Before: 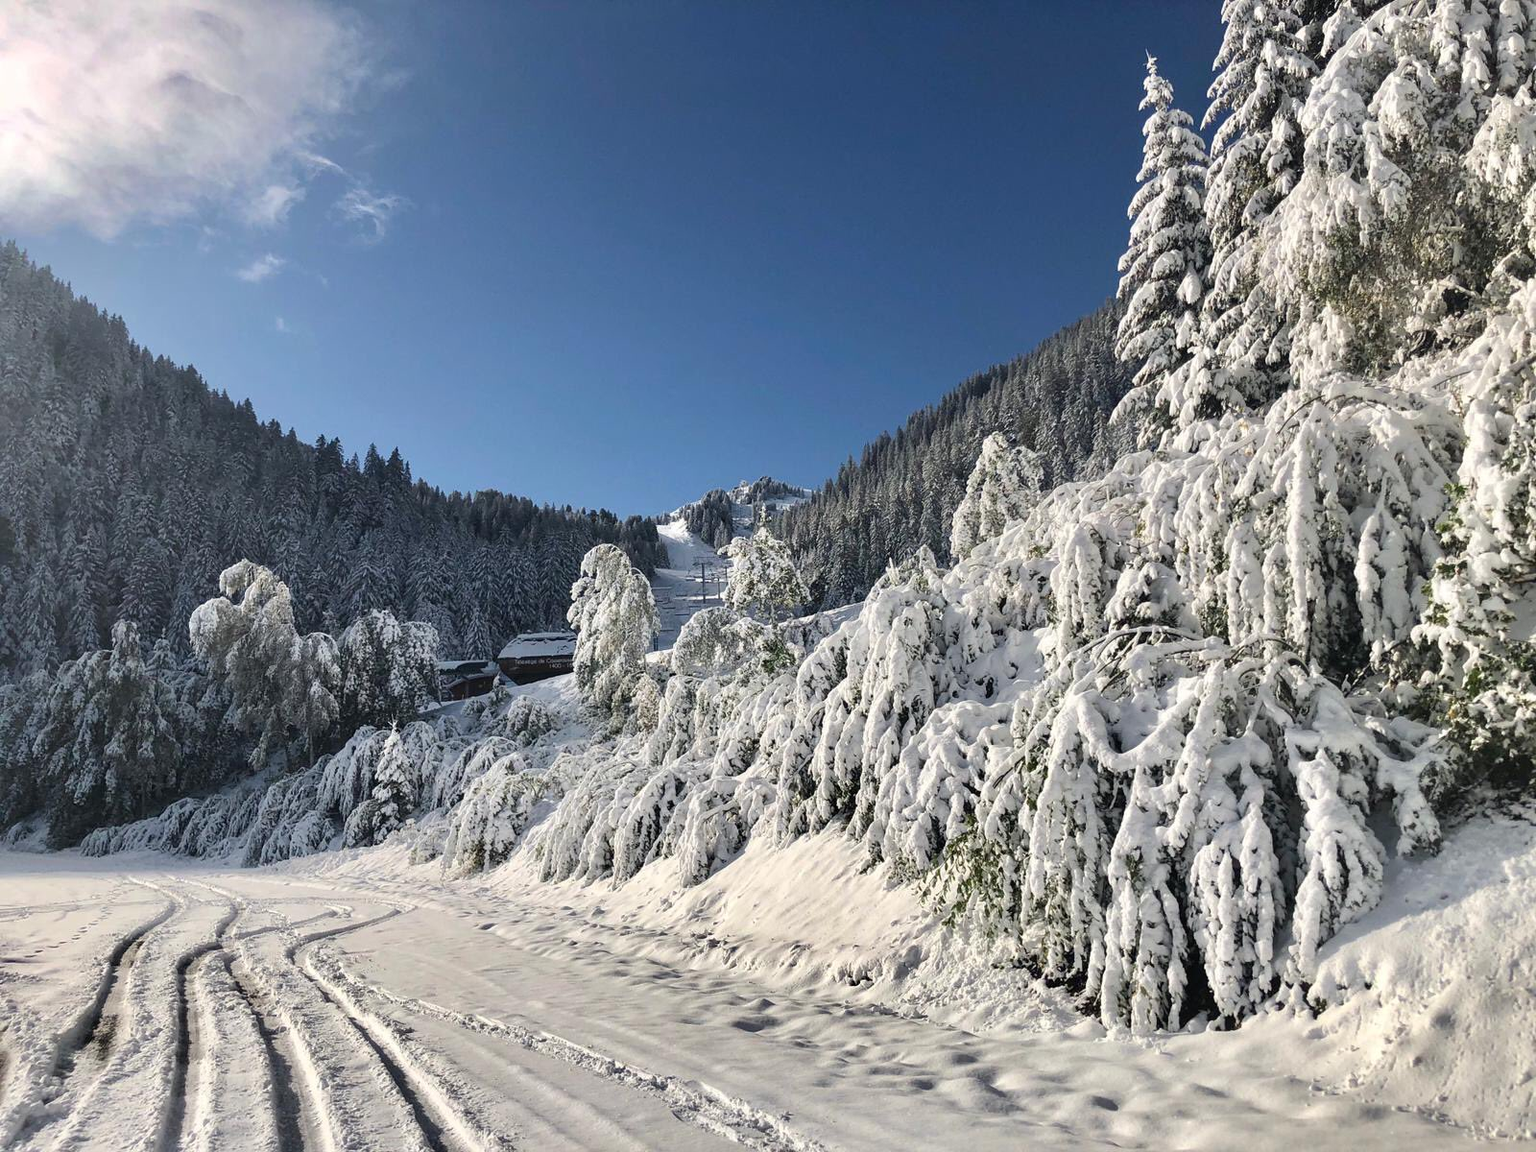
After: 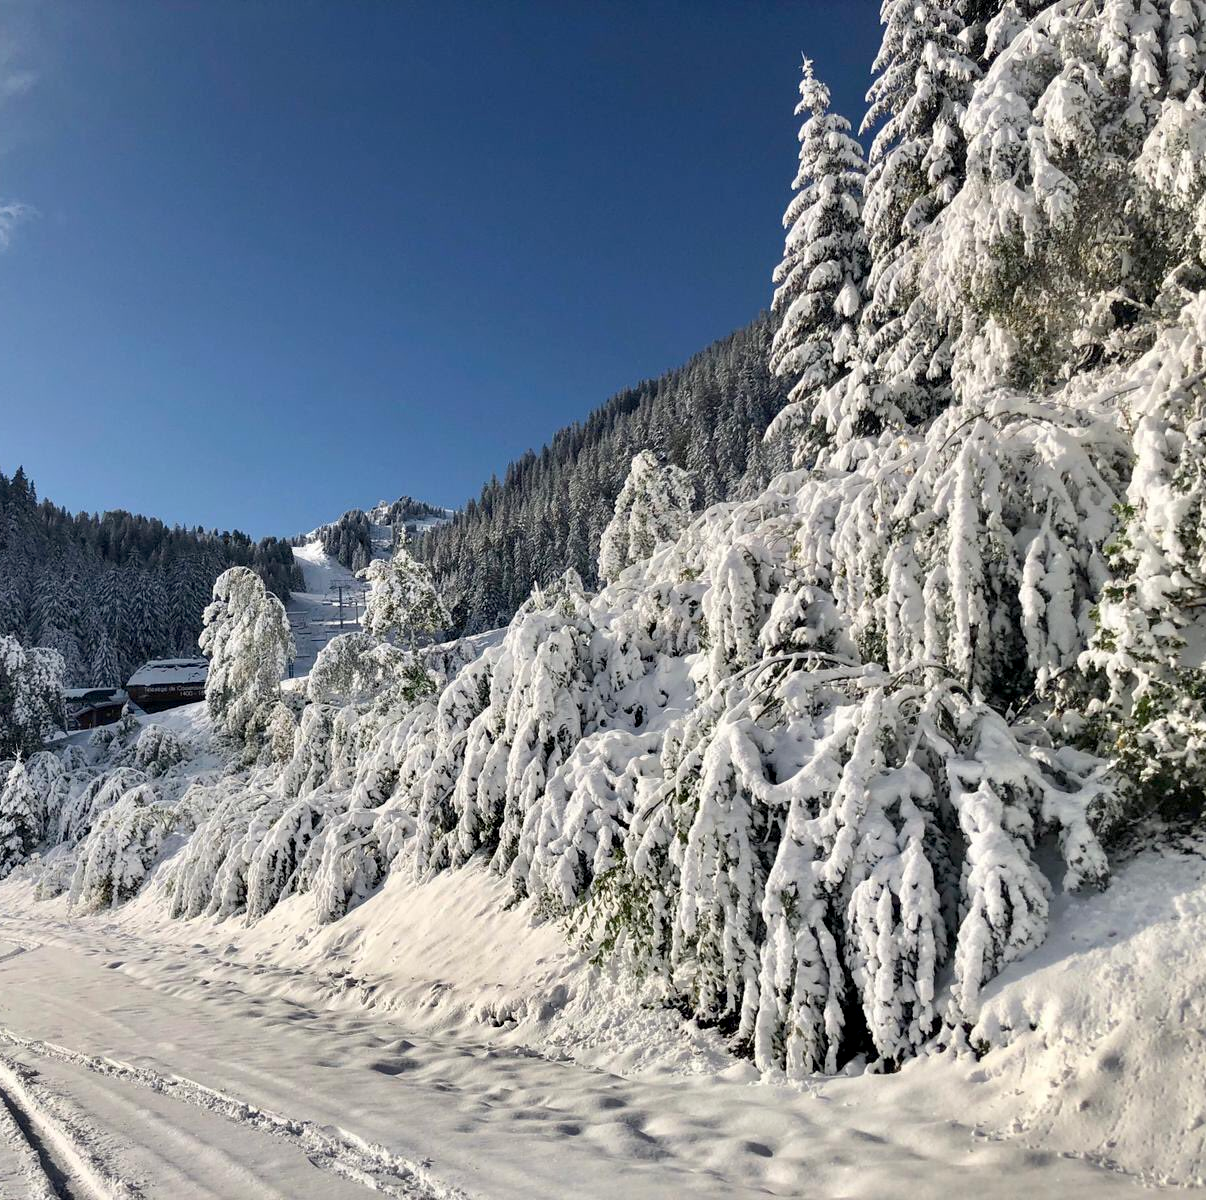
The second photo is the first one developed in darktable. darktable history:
exposure: black level correction 0.007, compensate highlight preservation false
crop and rotate: left 24.6%
